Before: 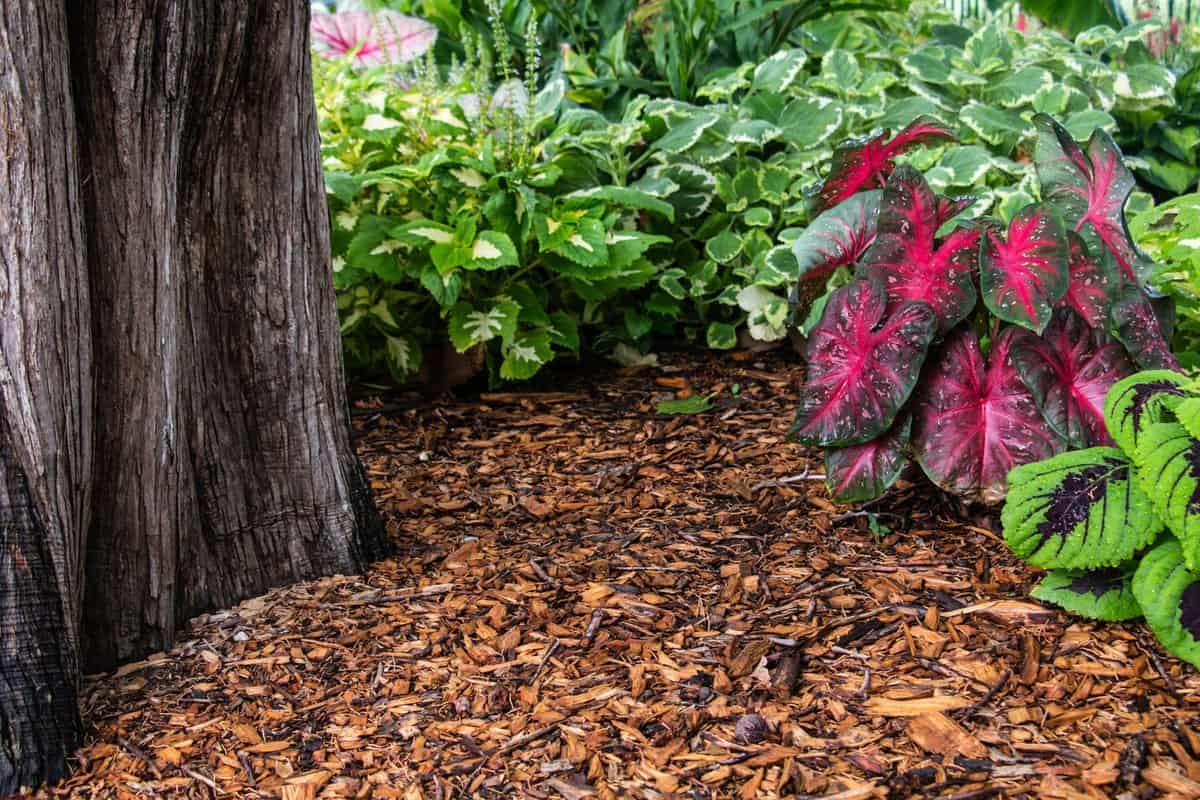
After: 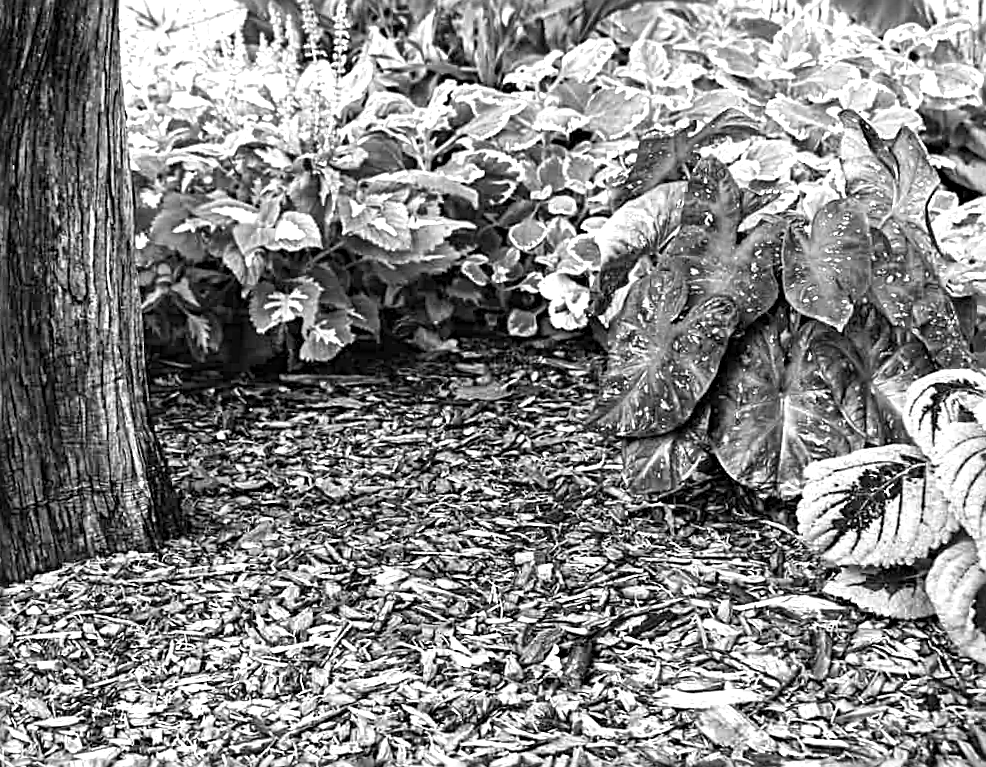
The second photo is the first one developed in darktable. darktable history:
white balance: red 0.967, blue 1.049
sharpen: radius 3.025, amount 0.757
crop: left 16.145%
haze removal: strength 0.29, distance 0.25, compatibility mode true, adaptive false
monochrome: a 1.94, b -0.638
rotate and perspective: rotation 1.57°, crop left 0.018, crop right 0.982, crop top 0.039, crop bottom 0.961
exposure: black level correction 0, exposure 1.2 EV, compensate exposure bias true, compensate highlight preservation false
